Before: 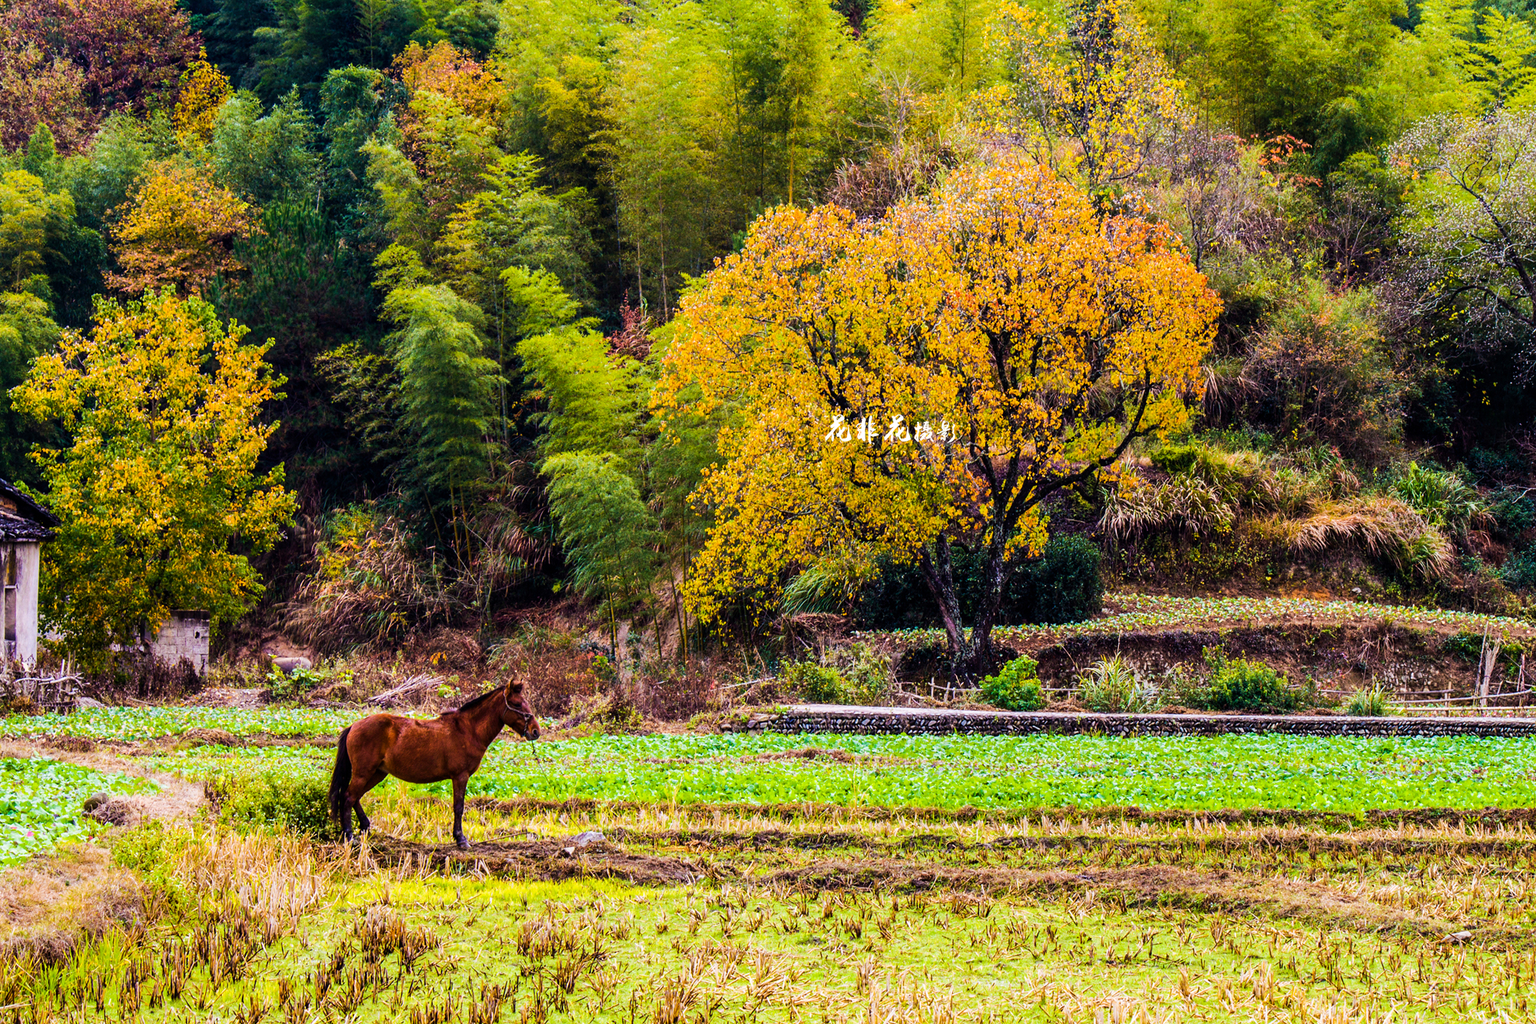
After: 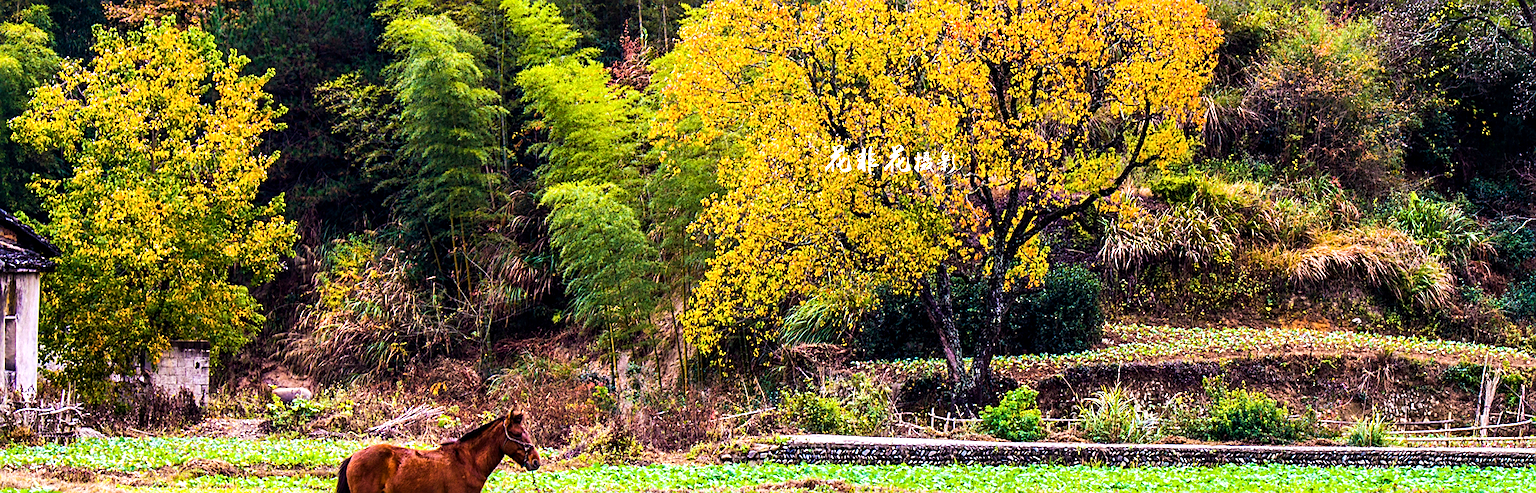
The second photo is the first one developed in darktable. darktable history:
crop and rotate: top 26.395%, bottom 25.395%
exposure: black level correction 0.001, exposure 0.499 EV, compensate highlight preservation false
sharpen: on, module defaults
